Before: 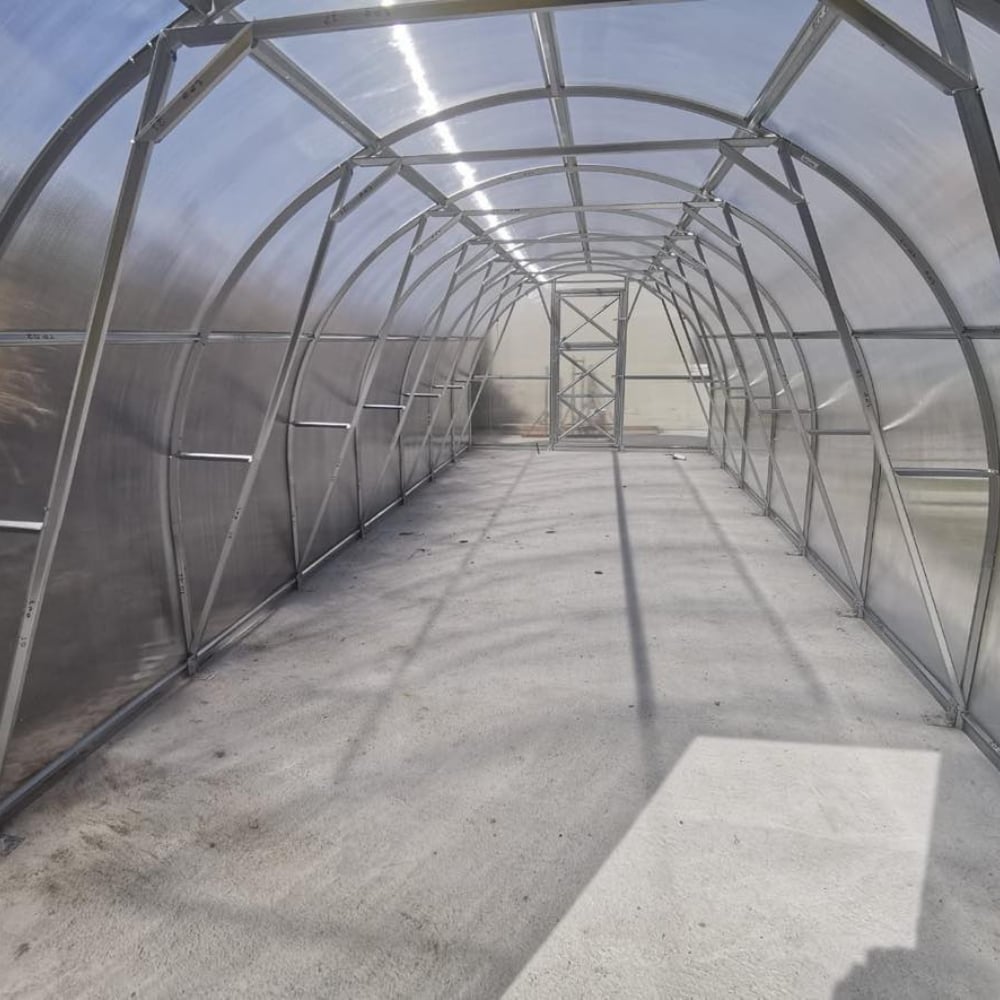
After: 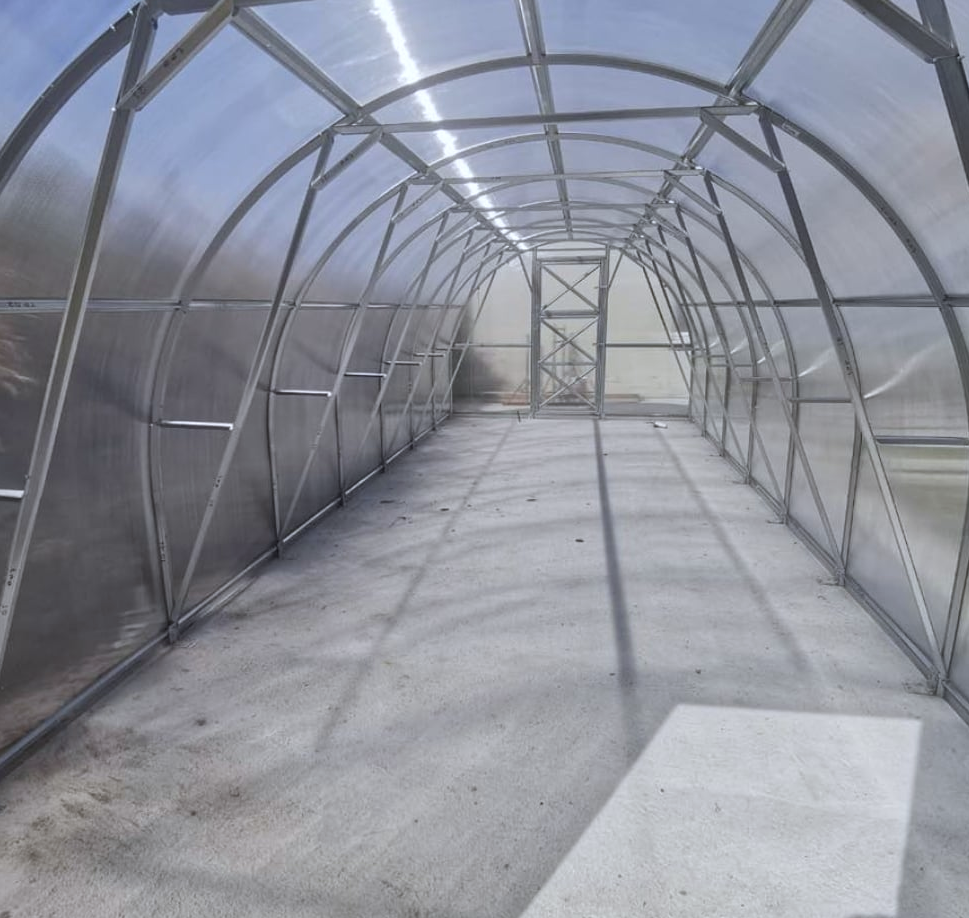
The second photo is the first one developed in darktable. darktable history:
crop: left 1.964%, top 3.251%, right 1.122%, bottom 4.933%
white balance: red 0.967, blue 1.049
